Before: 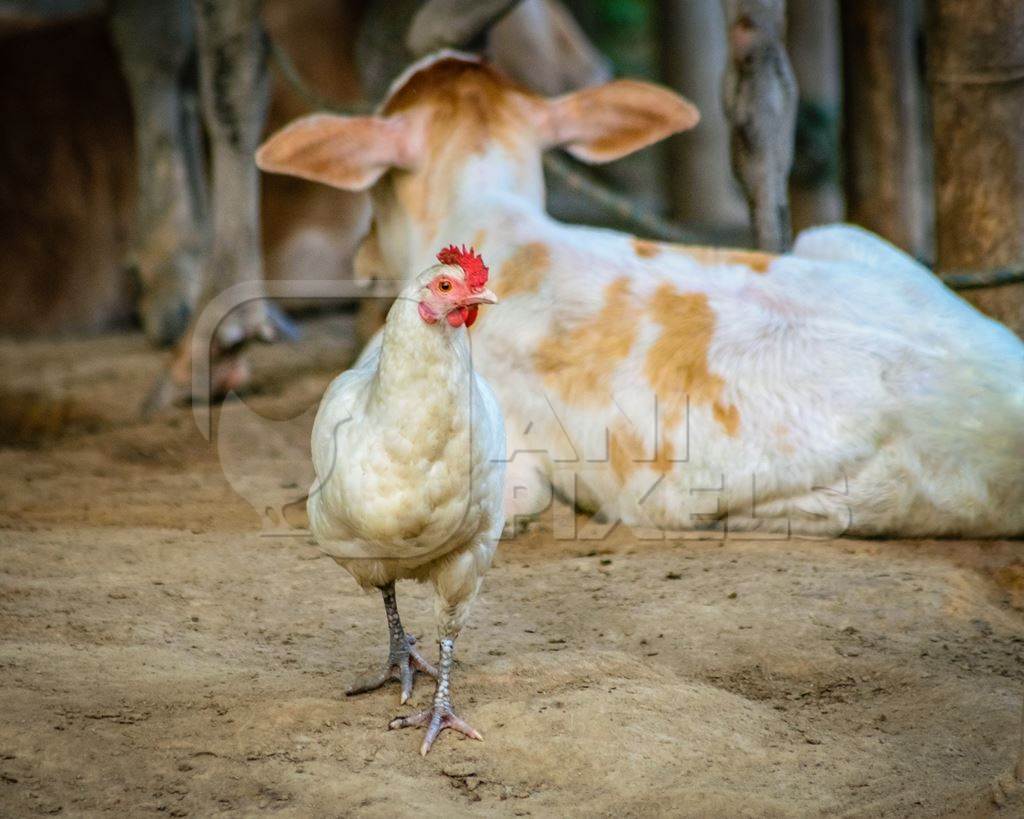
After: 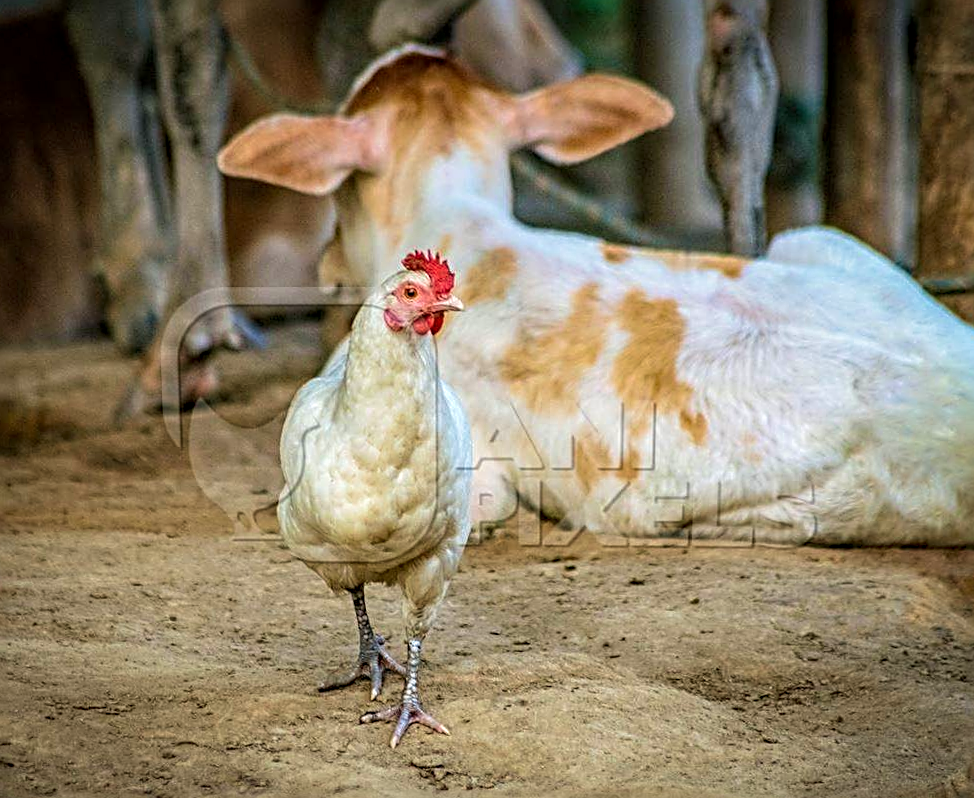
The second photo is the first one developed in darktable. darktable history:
local contrast: on, module defaults
sharpen: radius 3.025, amount 0.757
rotate and perspective: rotation 0.074°, lens shift (vertical) 0.096, lens shift (horizontal) -0.041, crop left 0.043, crop right 0.952, crop top 0.024, crop bottom 0.979
velvia: strength 21.76%
